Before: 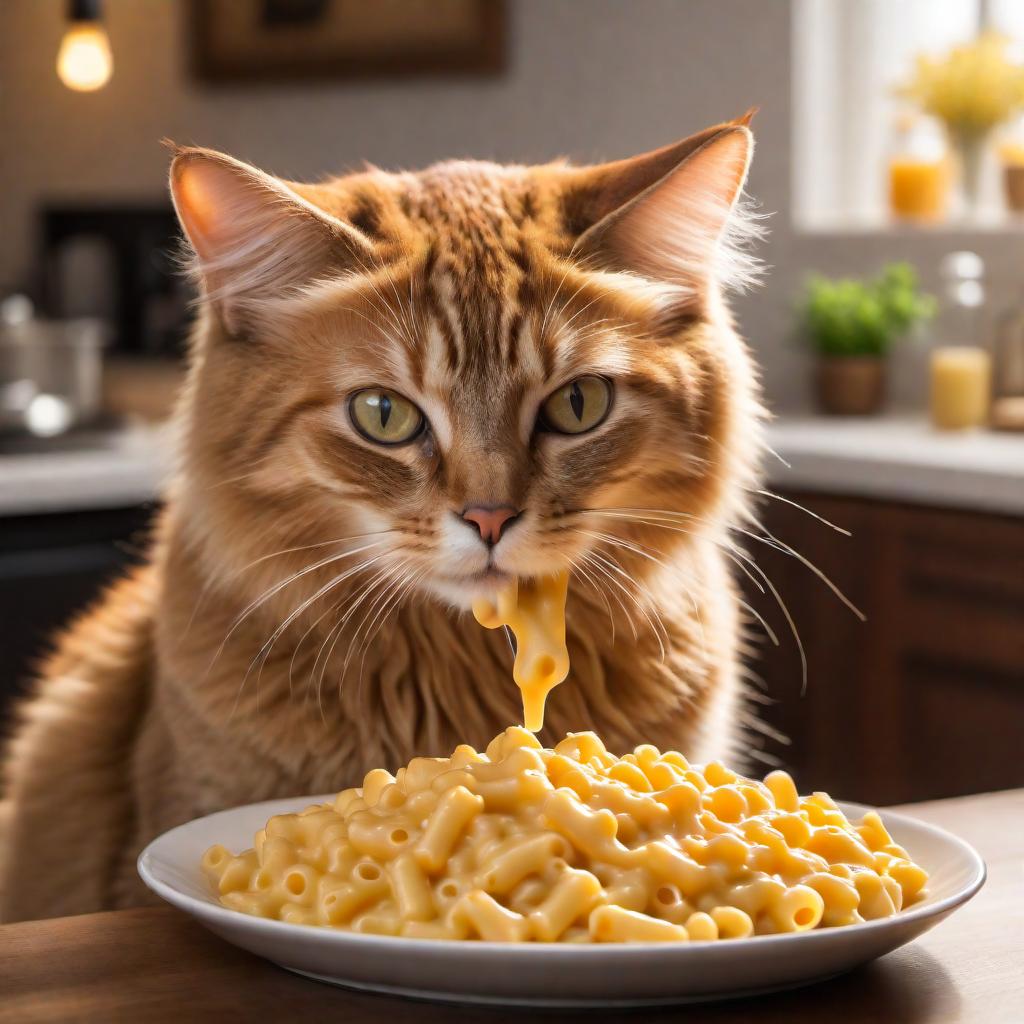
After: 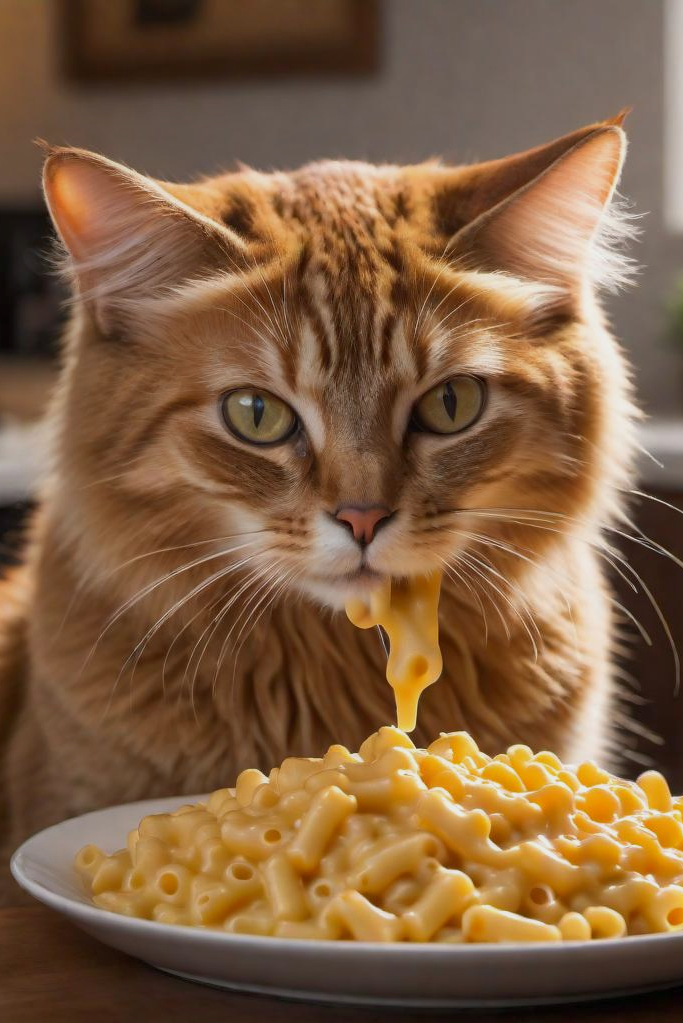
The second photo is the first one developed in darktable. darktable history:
tone equalizer: -8 EV 0.212 EV, -7 EV 0.425 EV, -6 EV 0.423 EV, -5 EV 0.259 EV, -3 EV -0.262 EV, -2 EV -0.422 EV, -1 EV -0.43 EV, +0 EV -0.225 EV
exposure: exposure 0.014 EV, compensate exposure bias true, compensate highlight preservation false
crop and rotate: left 12.45%, right 20.839%
